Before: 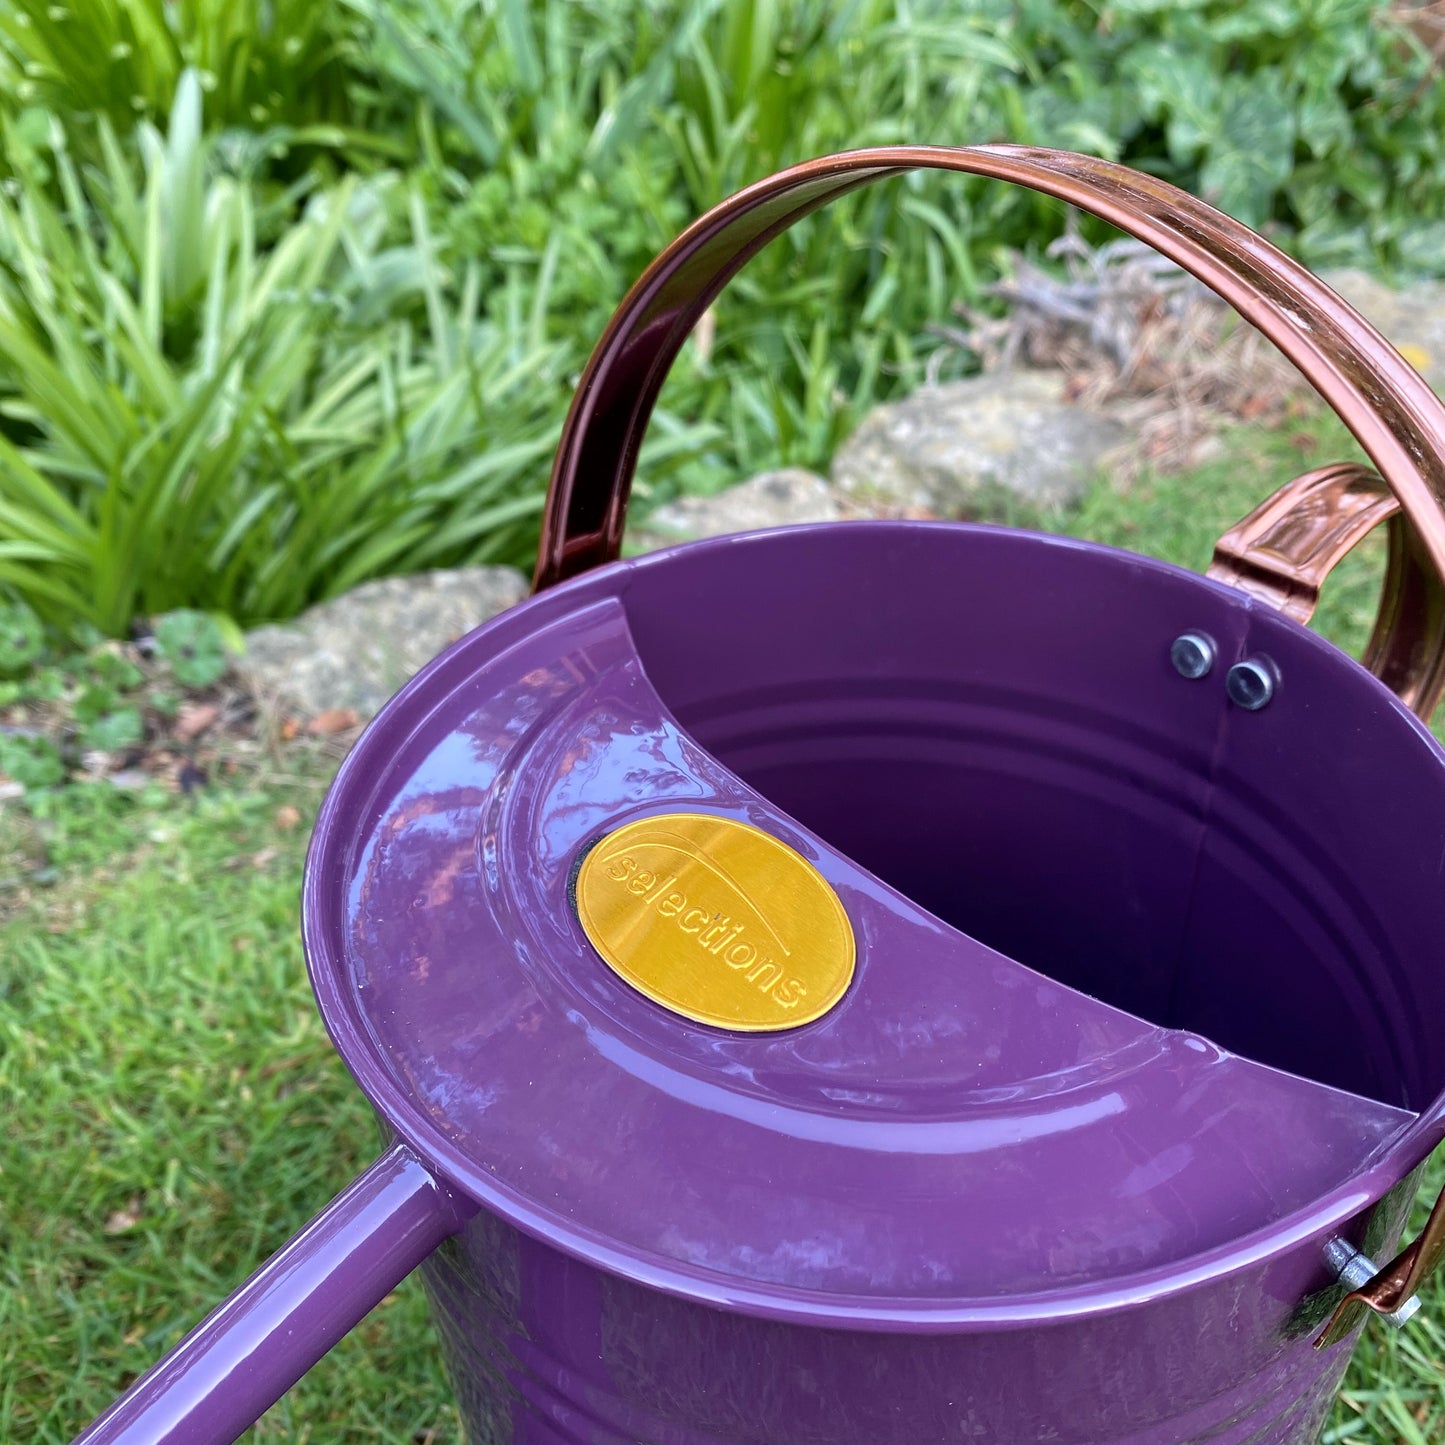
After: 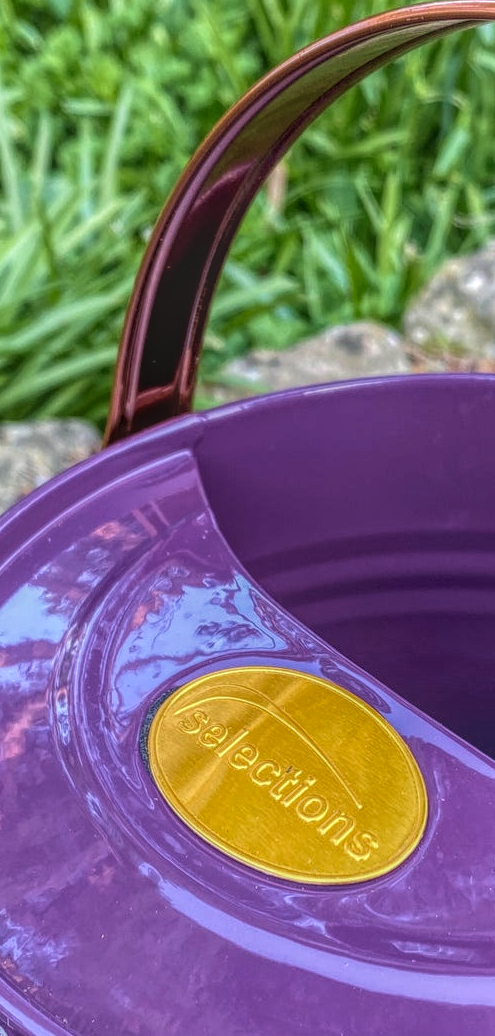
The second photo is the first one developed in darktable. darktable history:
crop and rotate: left 29.643%, top 10.214%, right 36.098%, bottom 18.039%
local contrast: highlights 20%, shadows 29%, detail 201%, midtone range 0.2
velvia: on, module defaults
